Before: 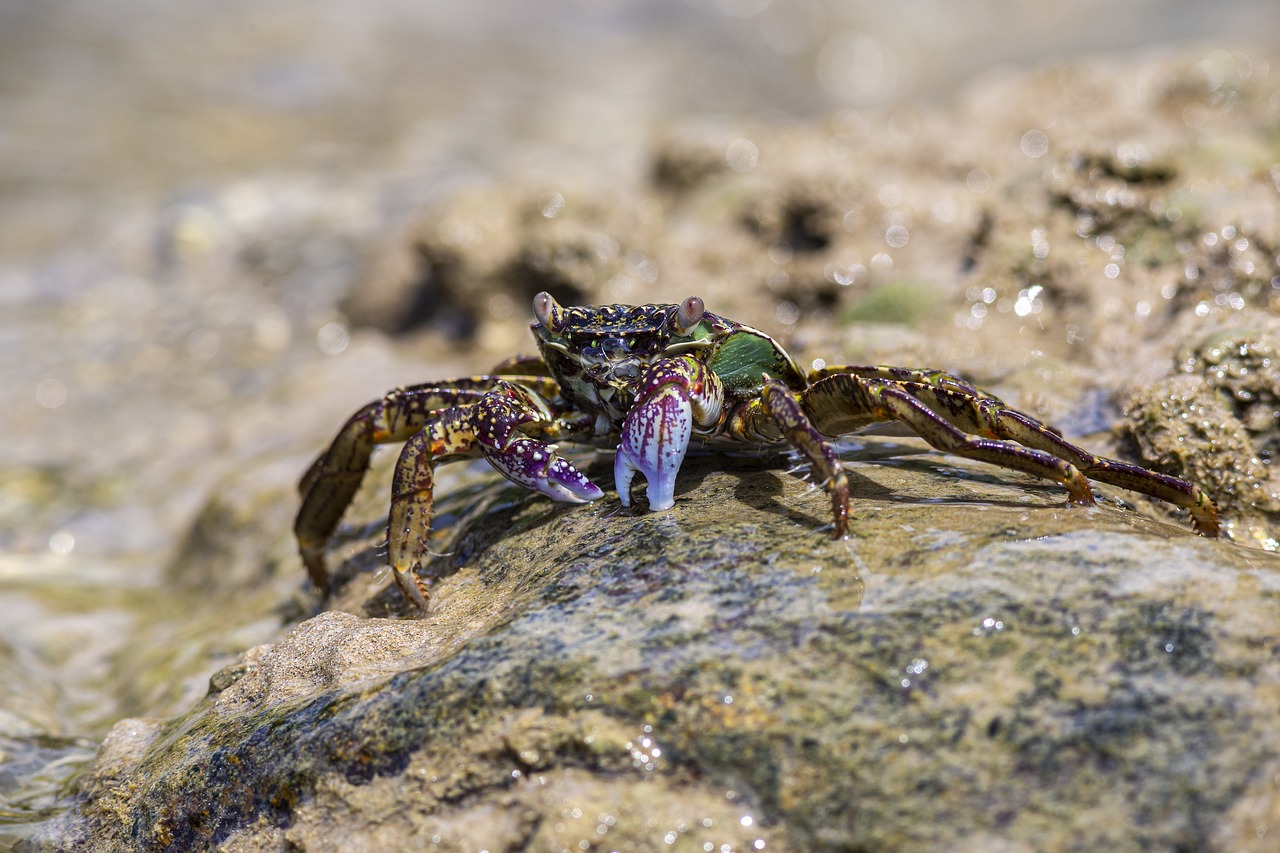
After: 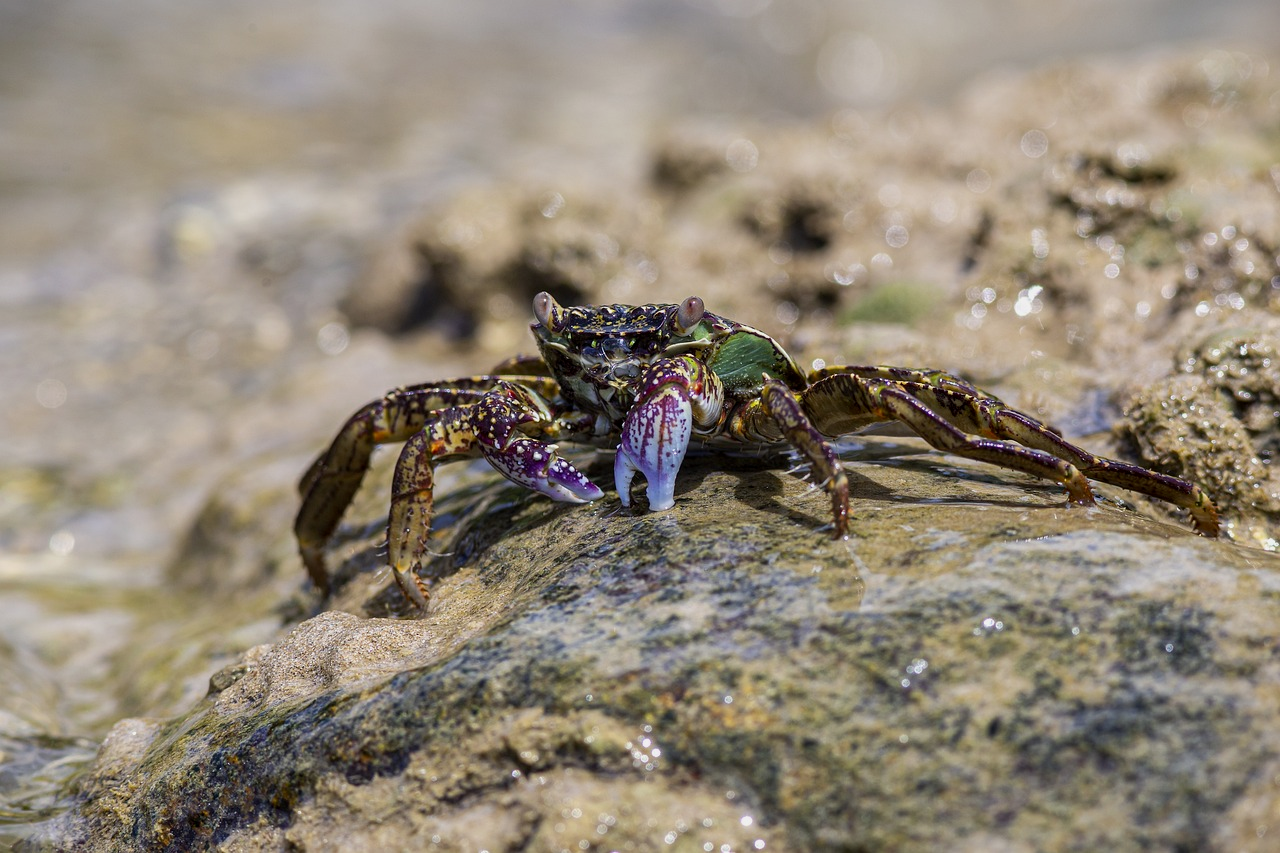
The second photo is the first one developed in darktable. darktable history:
exposure: black level correction 0.001, exposure -0.2 EV, compensate exposure bias true, compensate highlight preservation false
